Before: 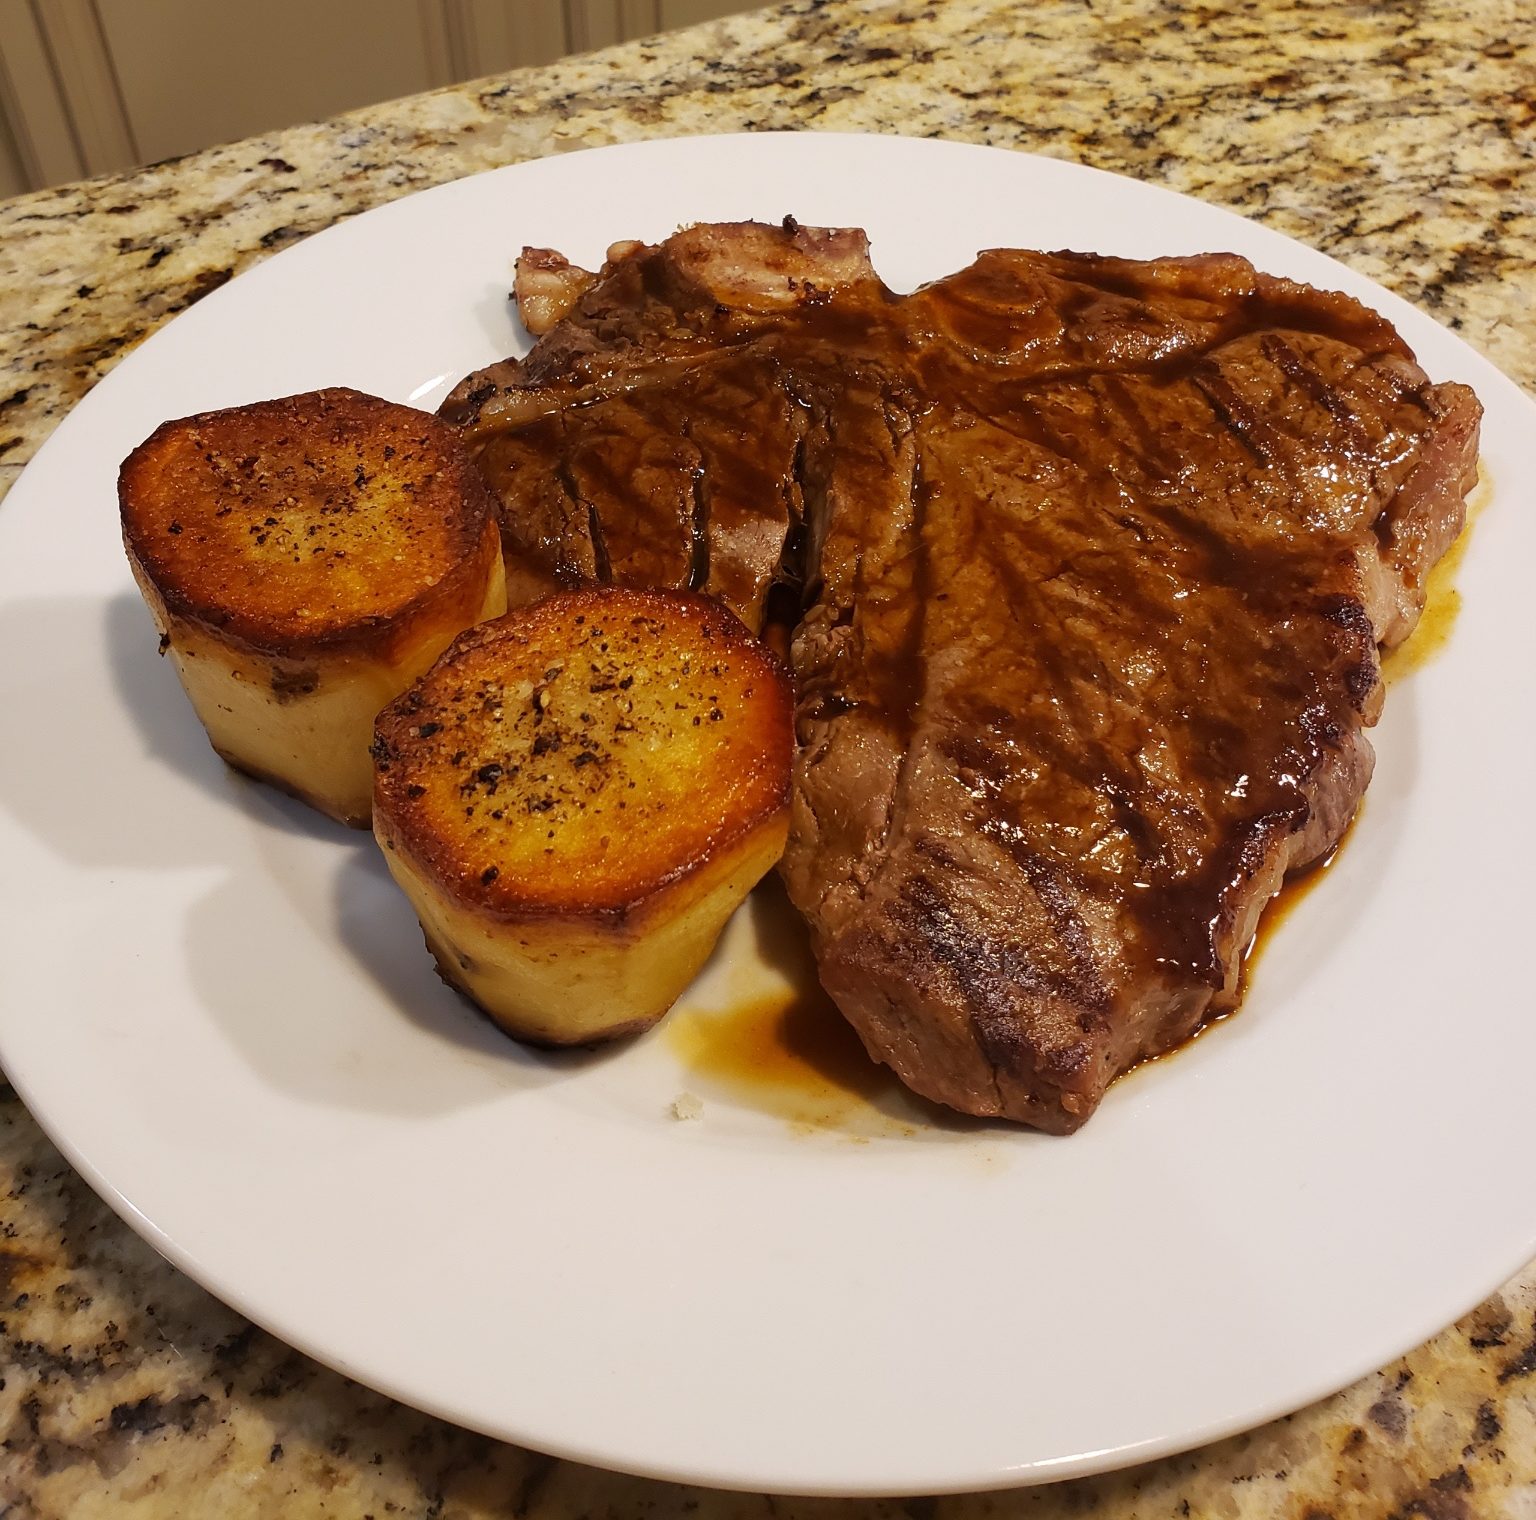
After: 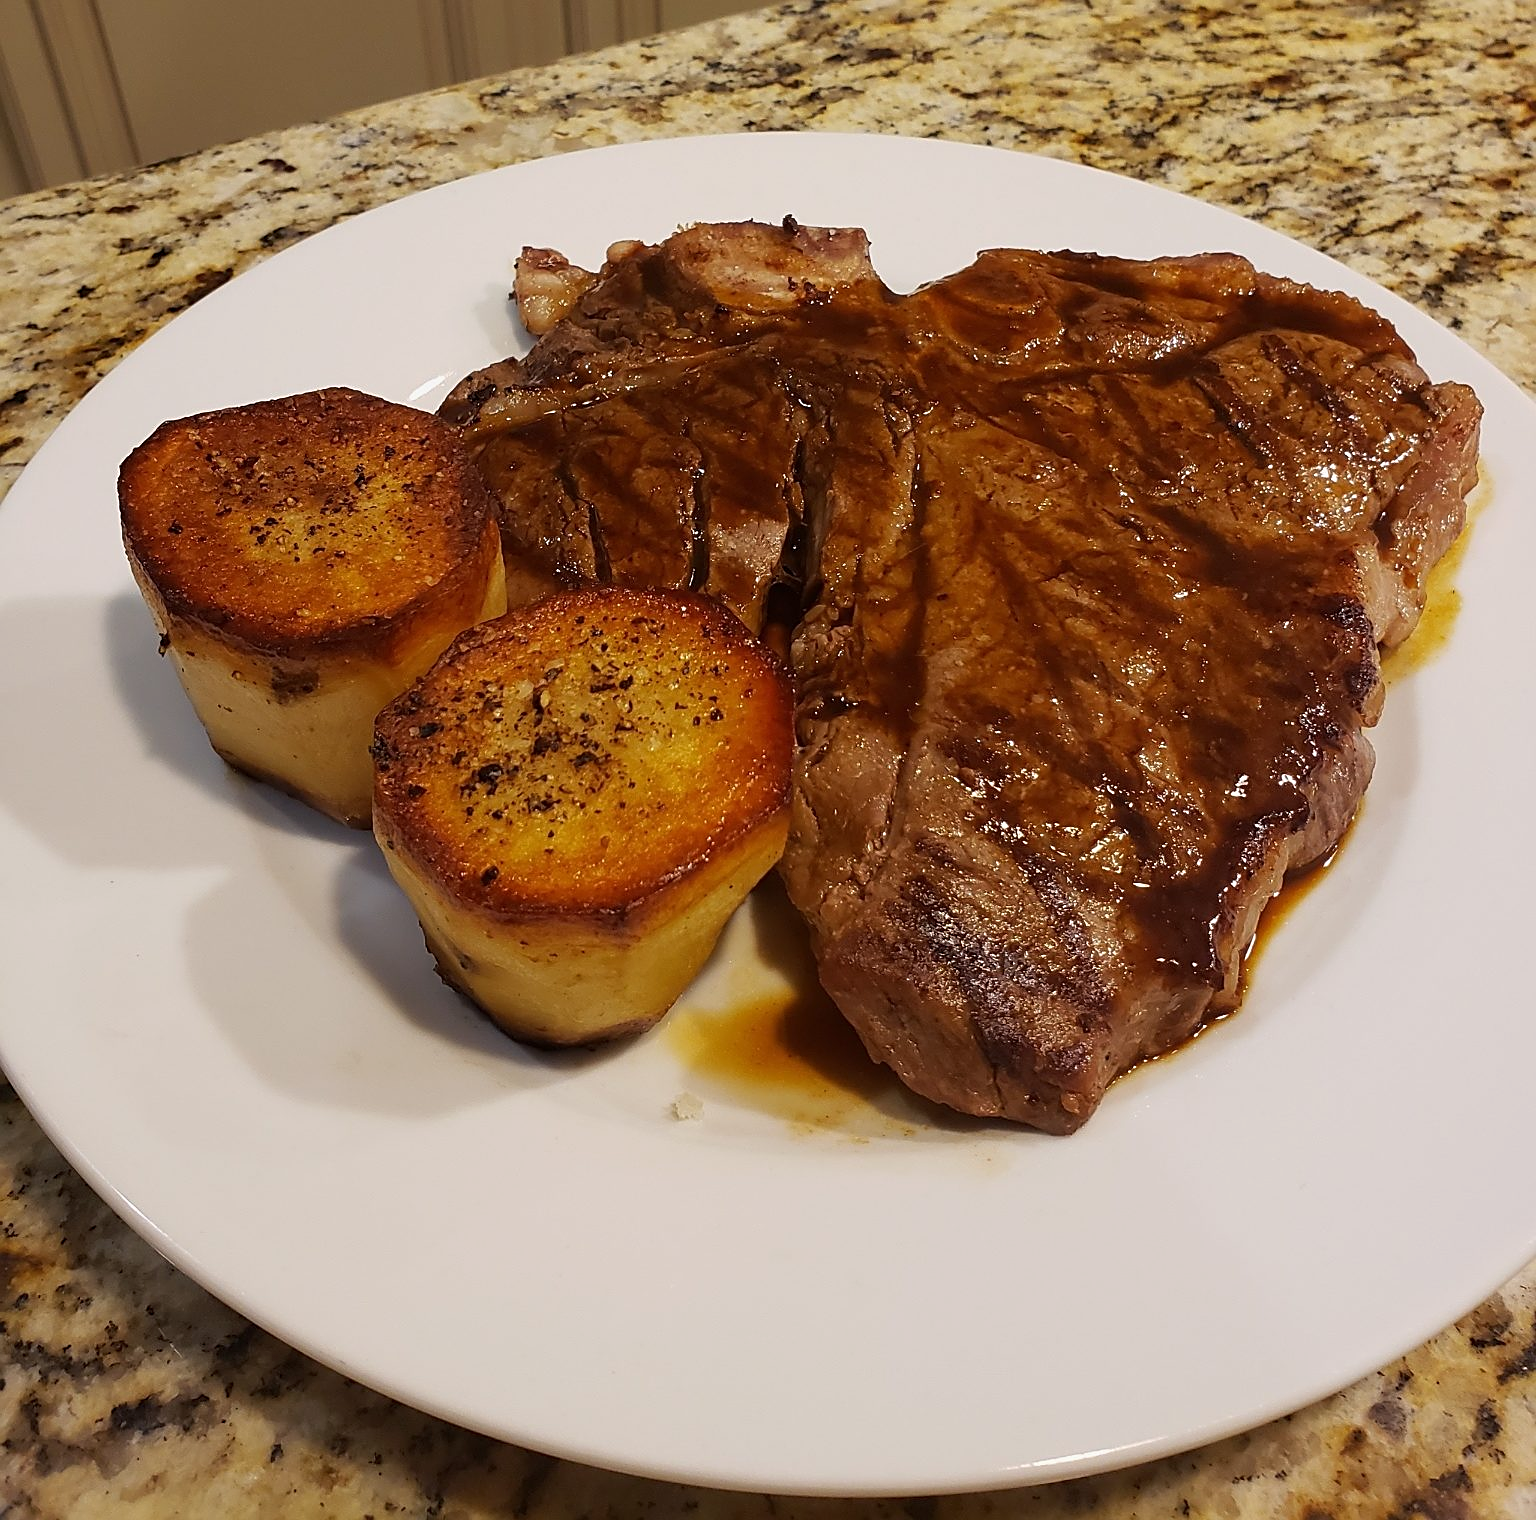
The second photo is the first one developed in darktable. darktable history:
sharpen: on, module defaults
exposure: exposure -0.116 EV, compensate exposure bias true, compensate highlight preservation false
